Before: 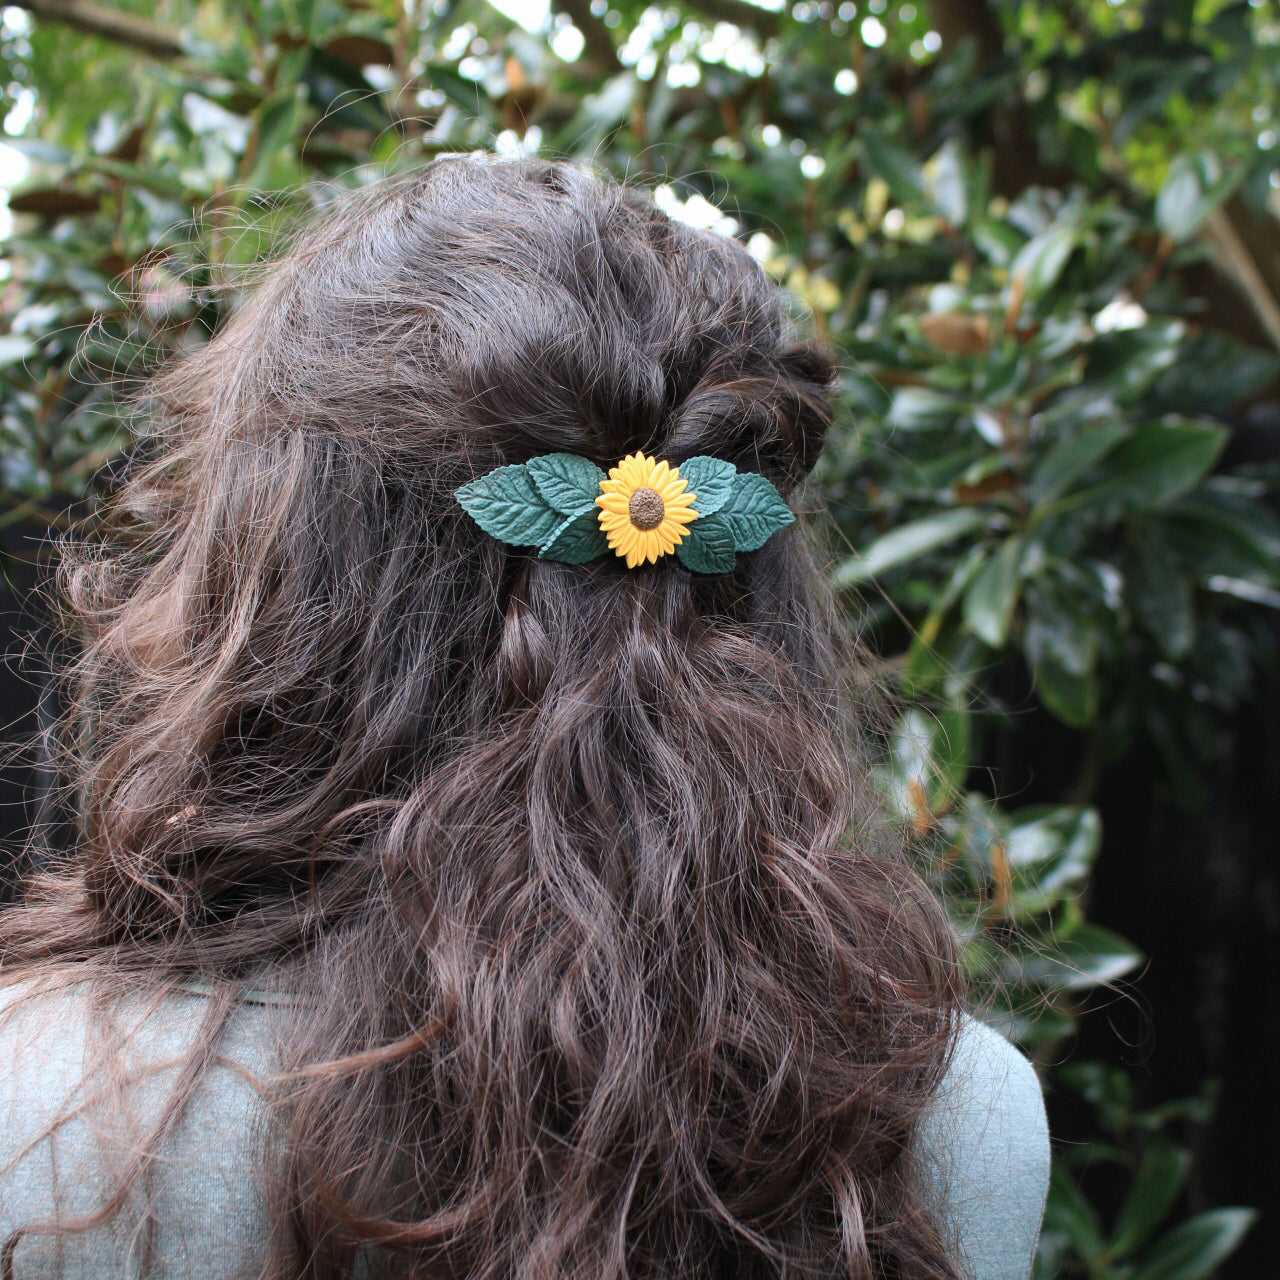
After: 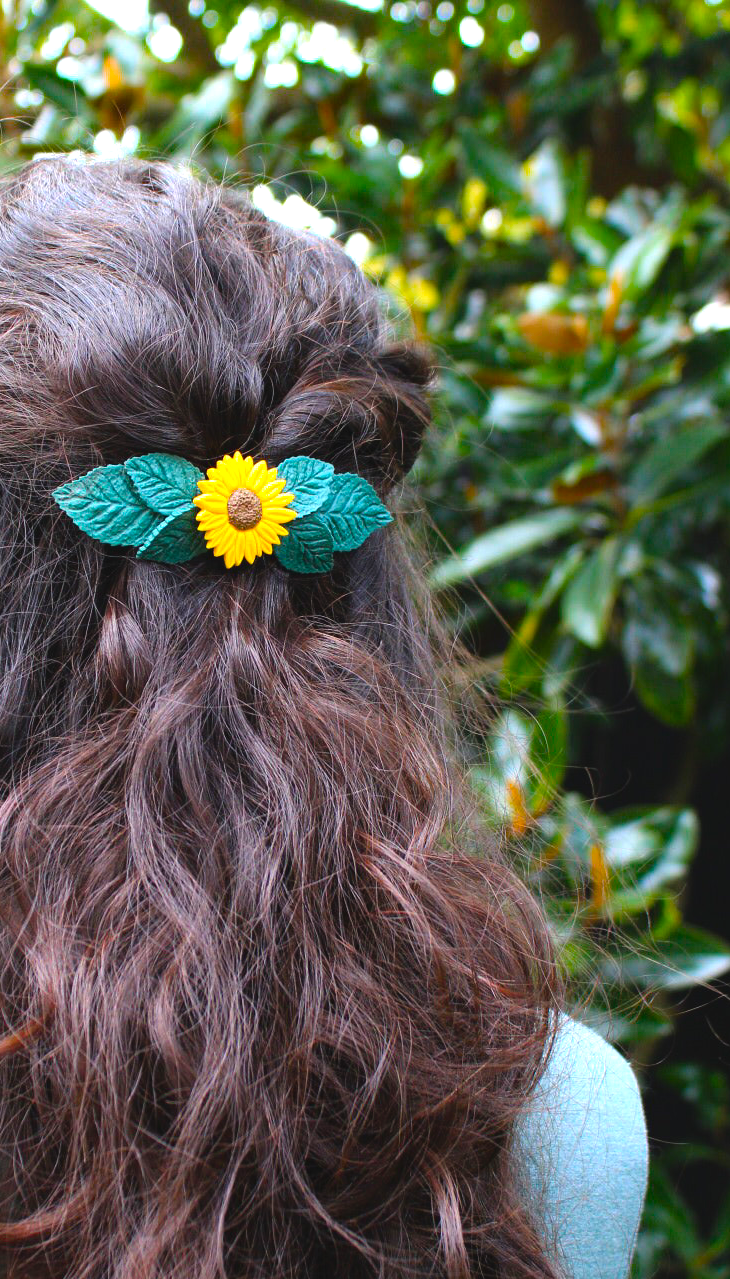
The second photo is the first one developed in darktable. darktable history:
crop: left 31.477%, top 0.008%, right 11.458%
tone equalizer: -8 EV -0.411 EV, -7 EV -0.357 EV, -6 EV -0.373 EV, -5 EV -0.221 EV, -3 EV 0.207 EV, -2 EV 0.333 EV, -1 EV 0.396 EV, +0 EV 0.446 EV
color balance rgb: global offset › luminance 0.47%, linear chroma grading › global chroma 0.778%, perceptual saturation grading › global saturation 99.212%
